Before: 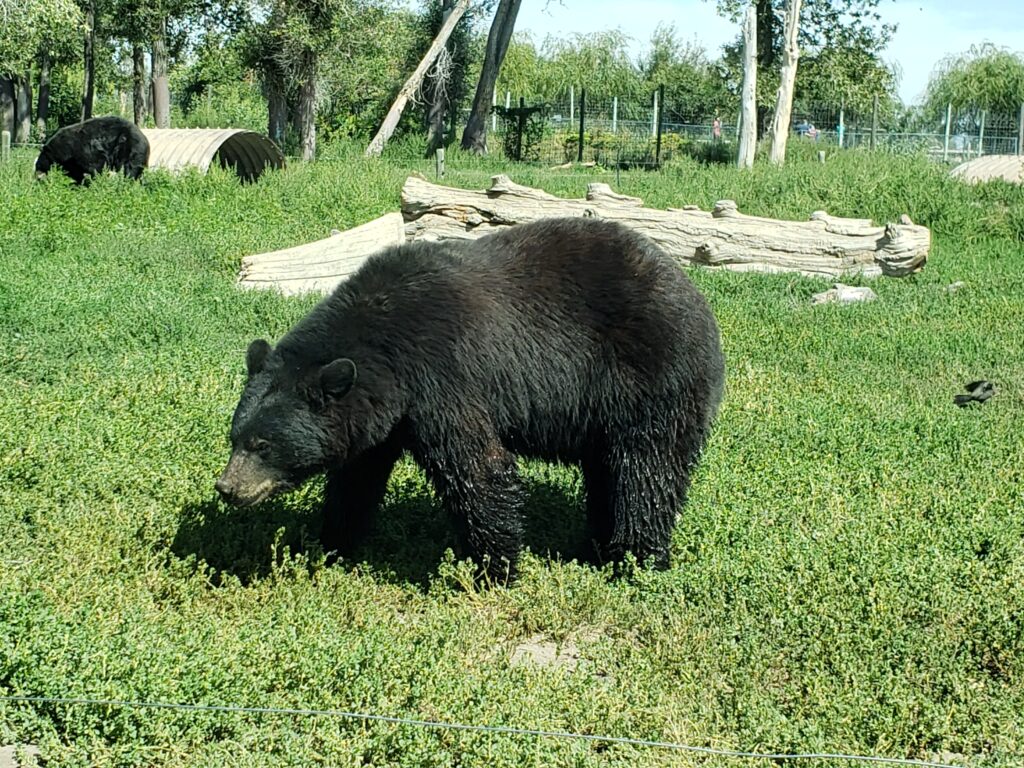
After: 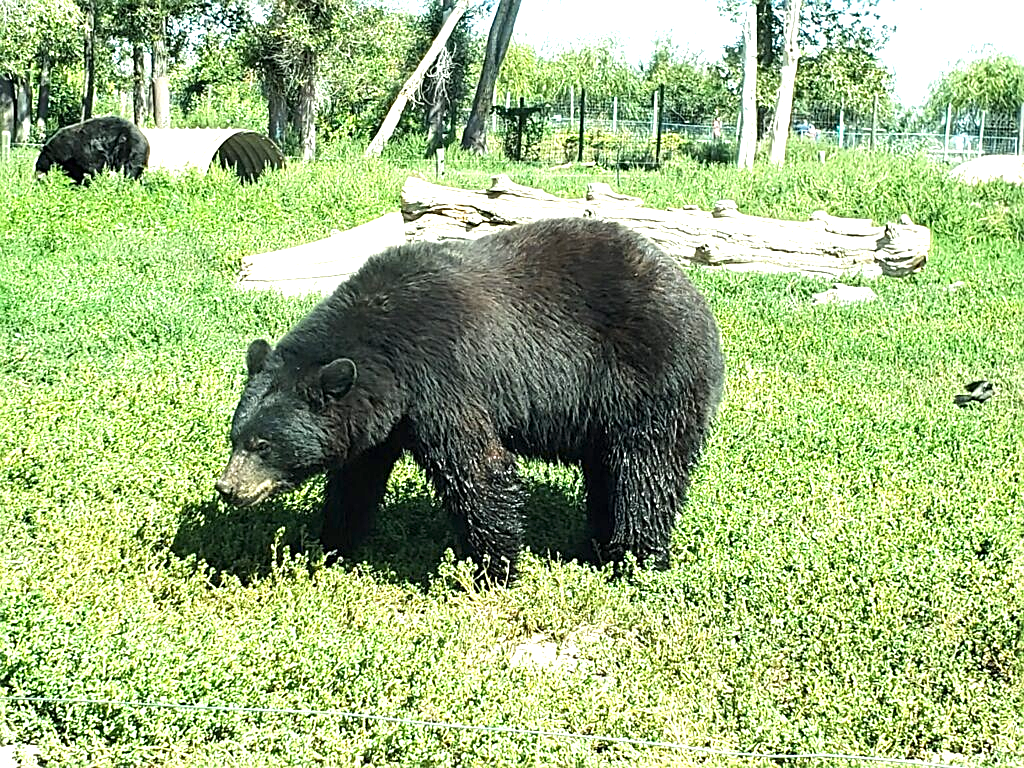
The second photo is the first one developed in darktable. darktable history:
exposure: black level correction 0, exposure 1.191 EV, compensate exposure bias true, compensate highlight preservation false
sharpen: on, module defaults
